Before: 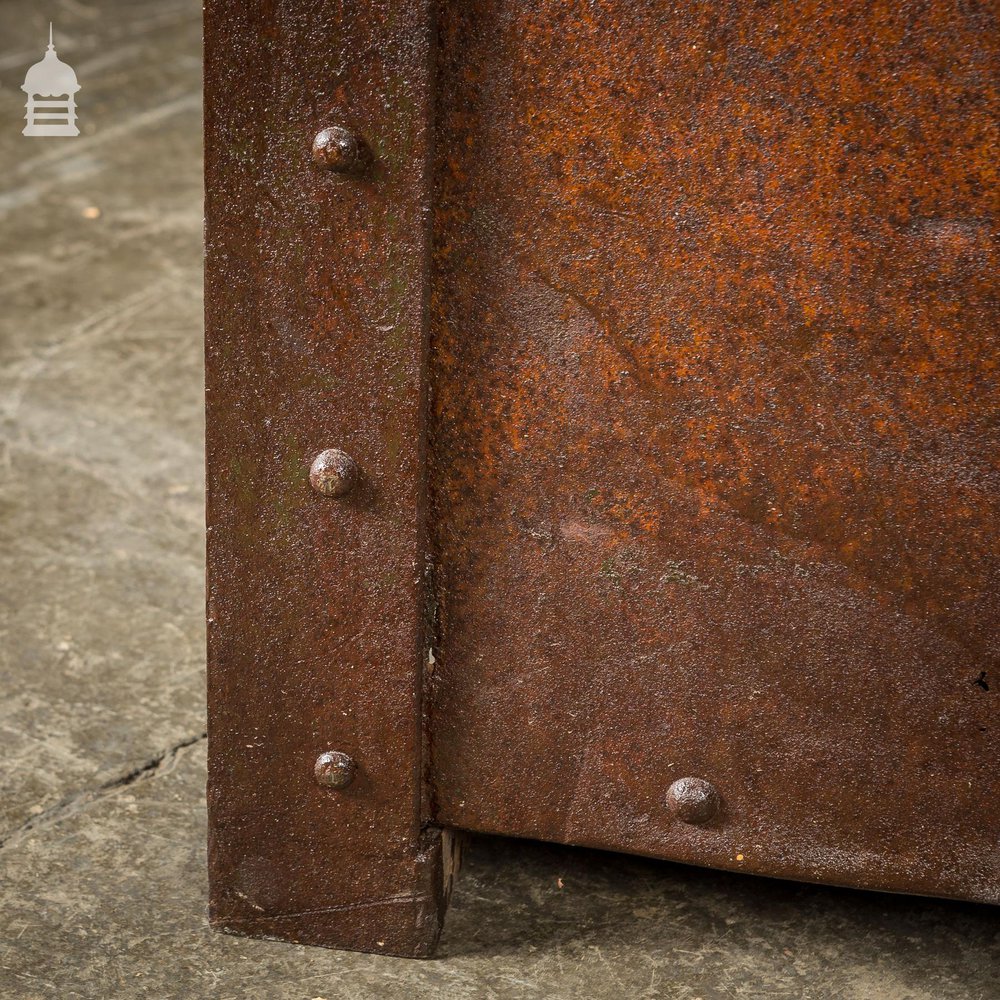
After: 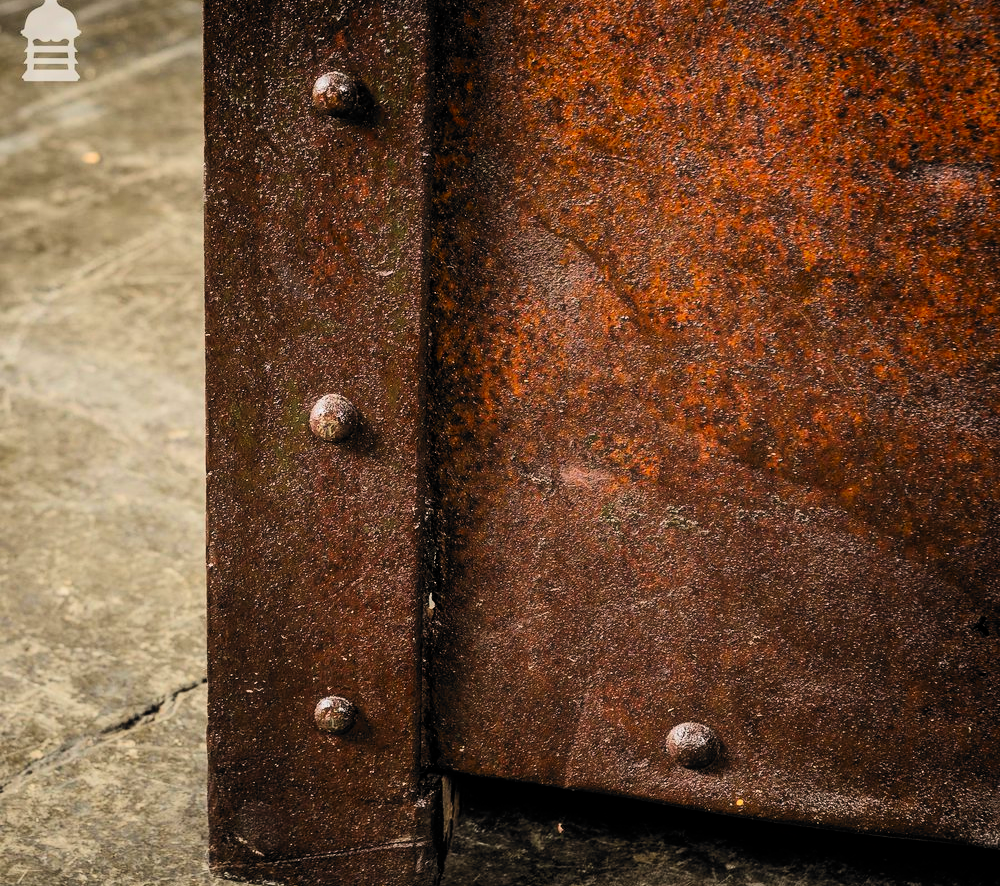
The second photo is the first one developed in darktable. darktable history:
filmic rgb: black relative exposure -5.05 EV, white relative exposure 3.96 EV, hardness 2.87, contrast 1.298, highlights saturation mix -28.52%, color science v6 (2022), iterations of high-quality reconstruction 0
crop and rotate: top 5.533%, bottom 5.809%
exposure: exposure 0.206 EV, compensate highlight preservation false
haze removal: strength -0.042, compatibility mode true, adaptive false
contrast brightness saturation: contrast 0.164, saturation 0.323
